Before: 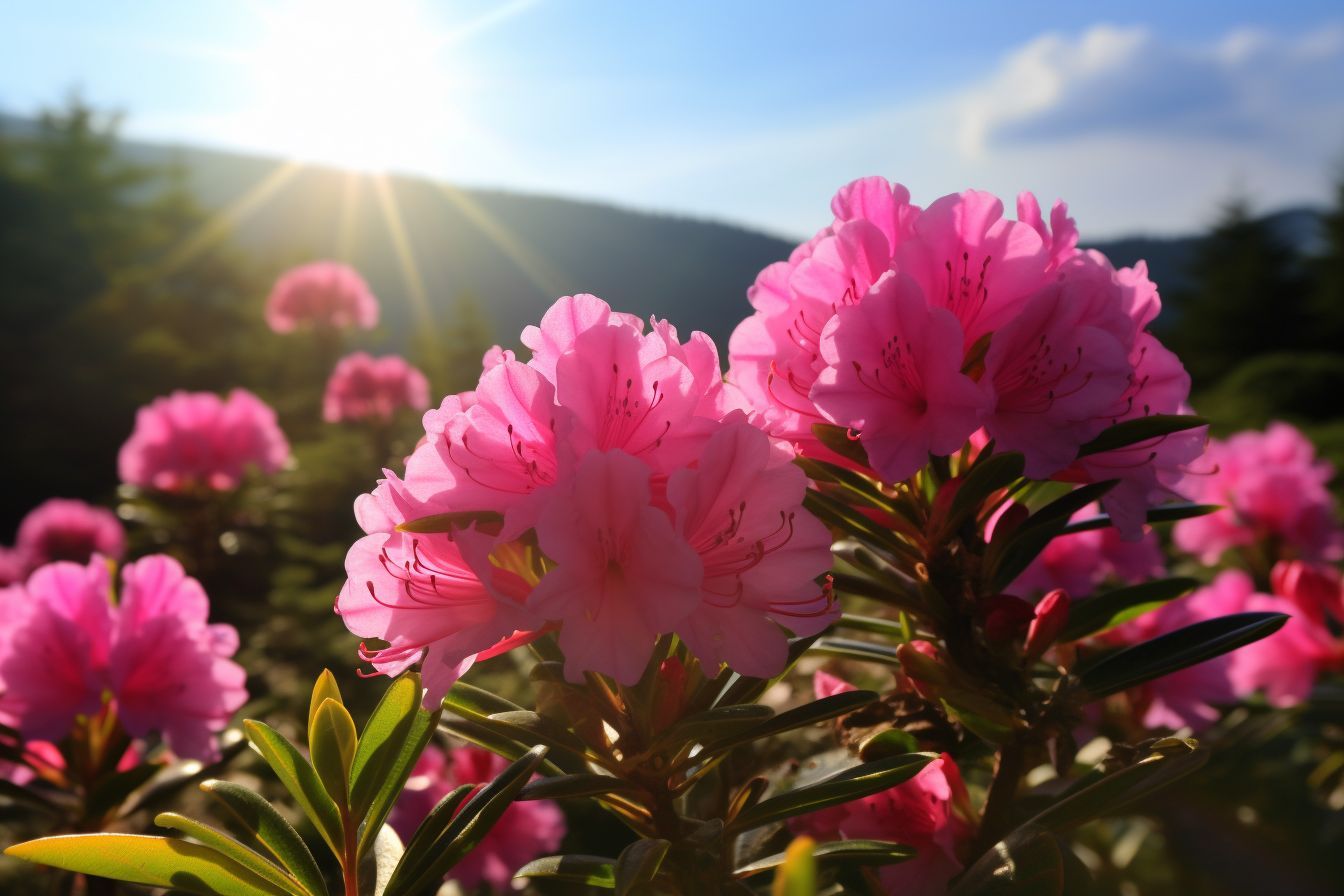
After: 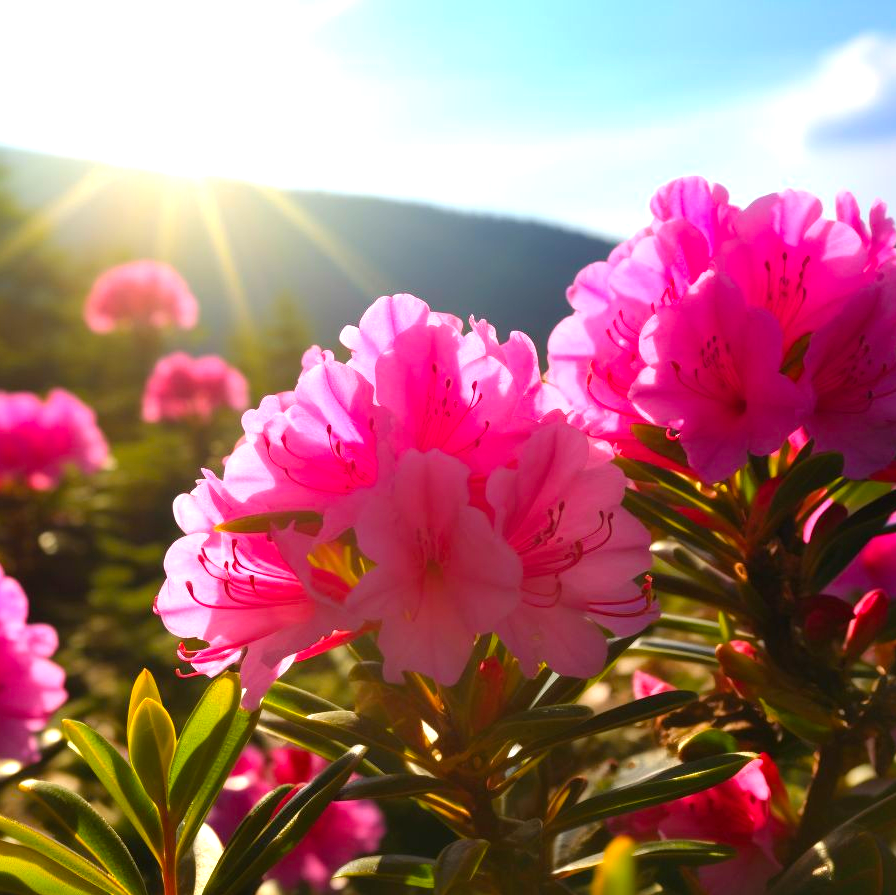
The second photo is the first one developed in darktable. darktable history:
crop and rotate: left 13.537%, right 19.796%
exposure: black level correction 0, exposure 0.7 EV, compensate exposure bias true, compensate highlight preservation false
color balance rgb: perceptual saturation grading › global saturation 20%, global vibrance 20%
